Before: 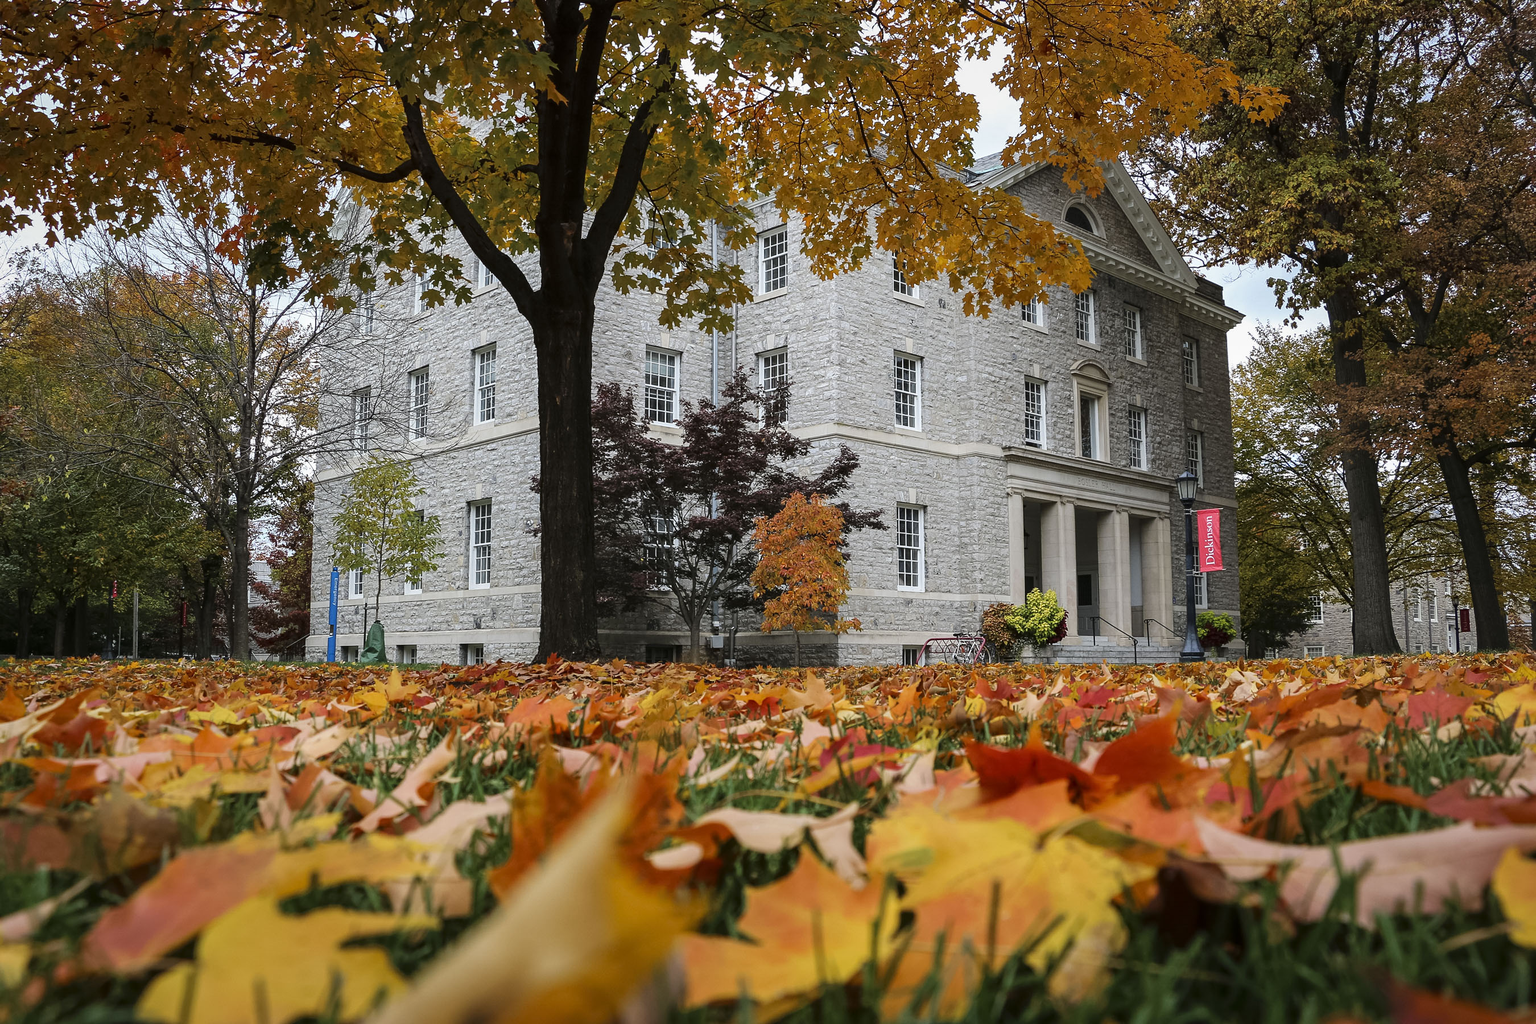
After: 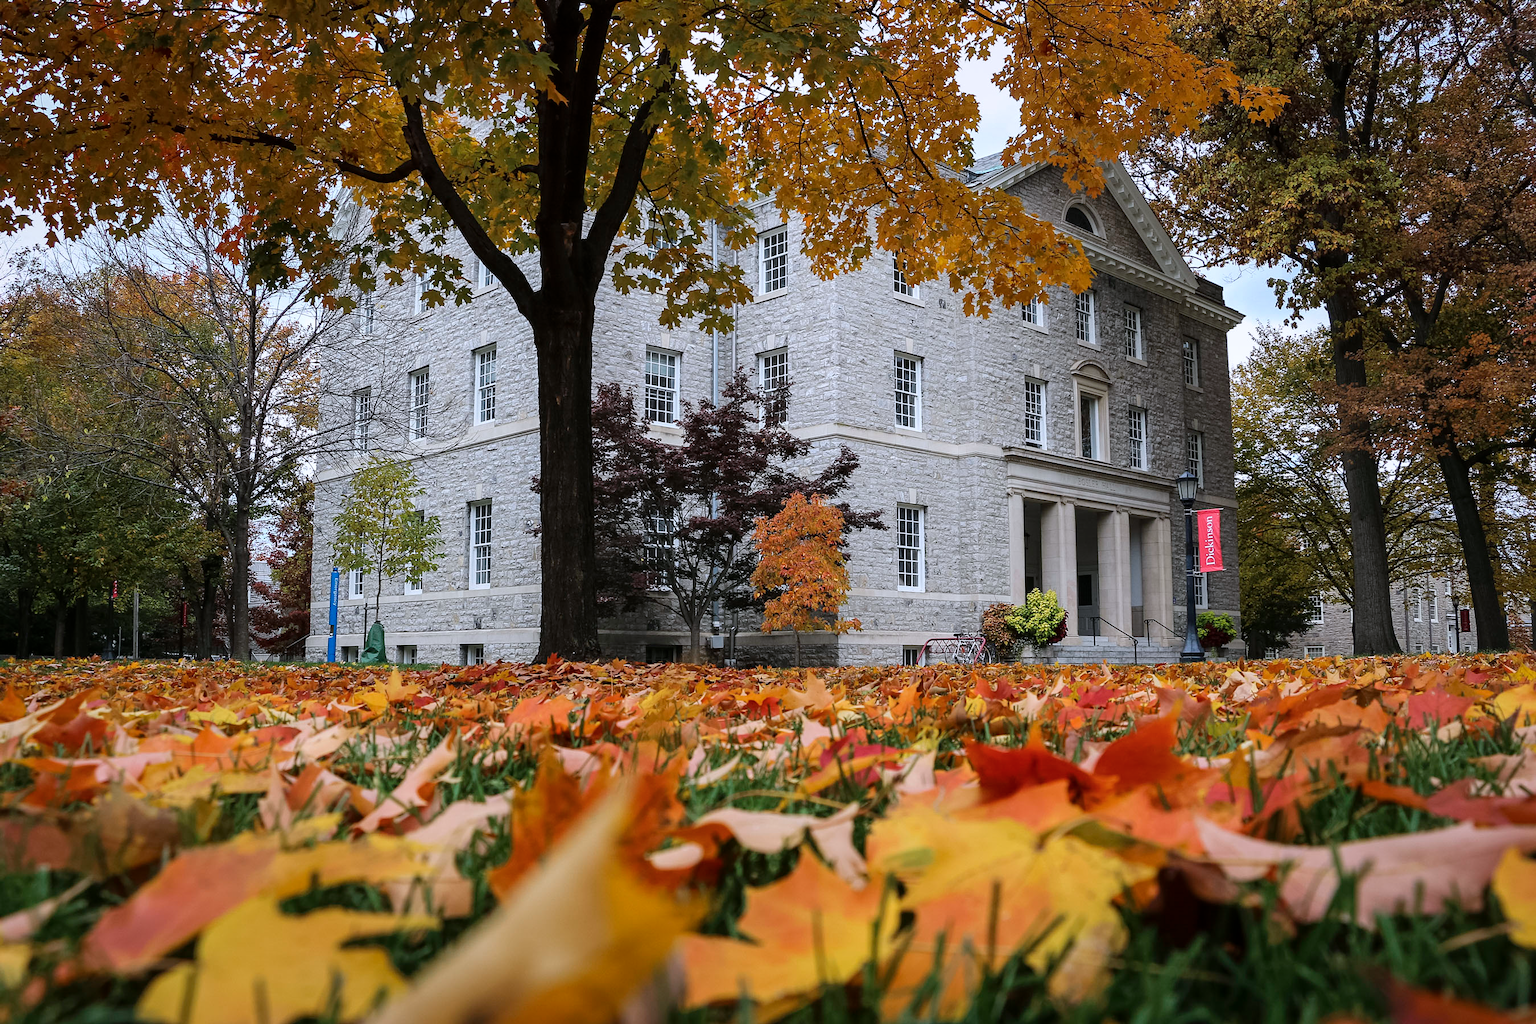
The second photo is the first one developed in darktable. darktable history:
color calibration: illuminant as shot in camera, x 0.358, y 0.373, temperature 4628.91 K, saturation algorithm version 1 (2020)
